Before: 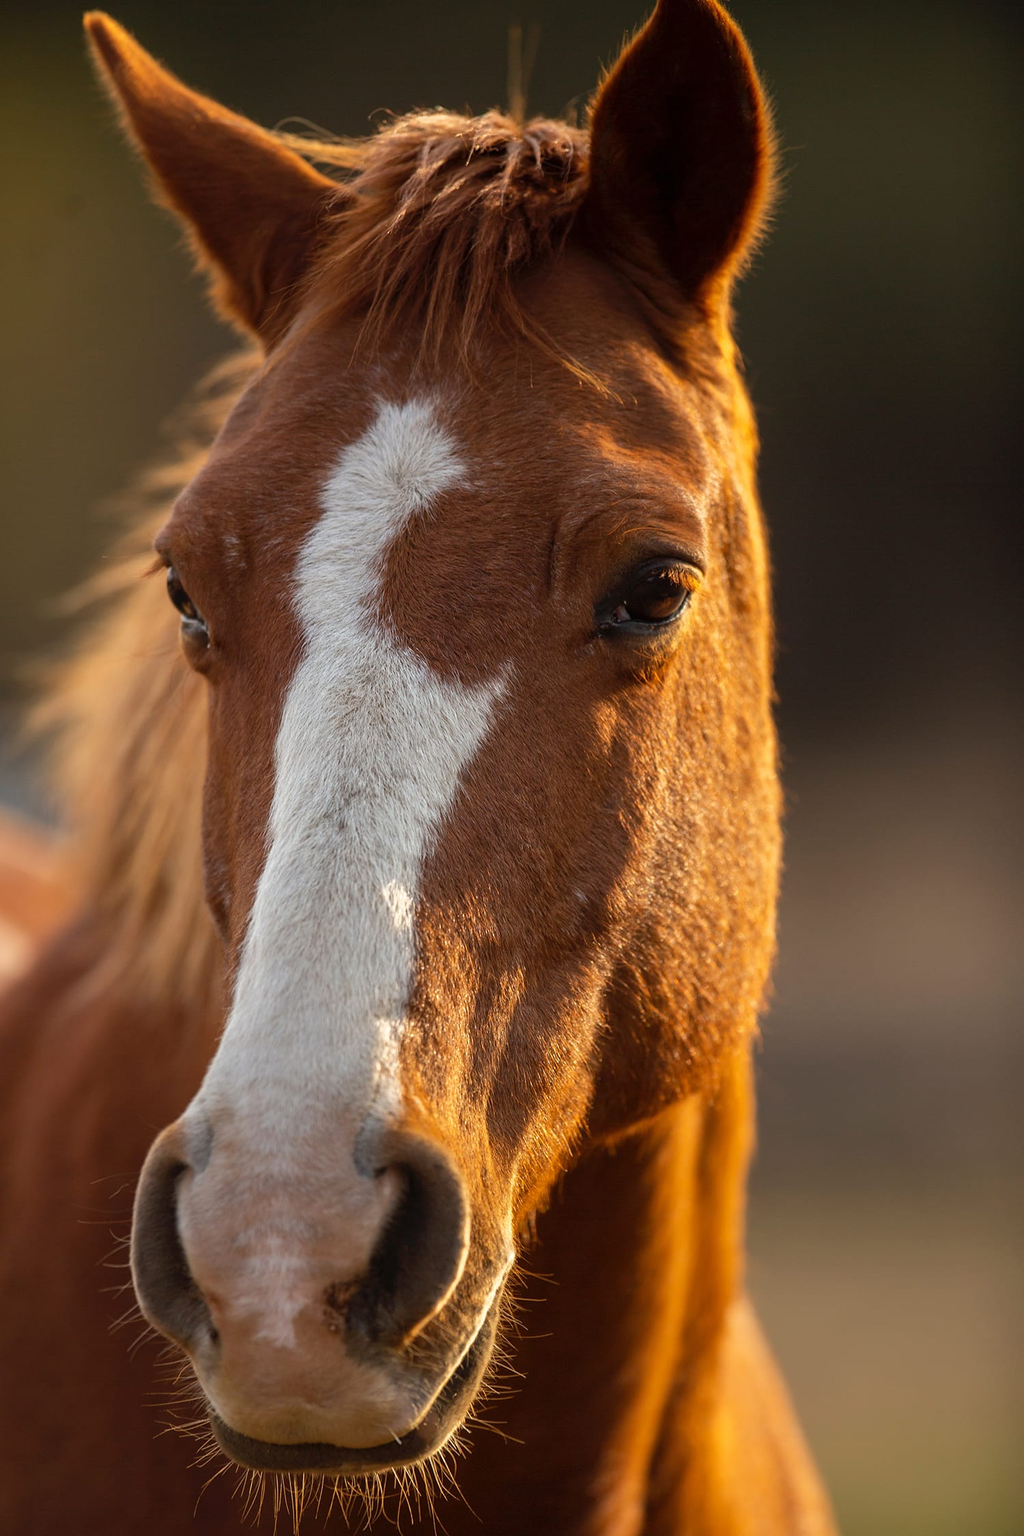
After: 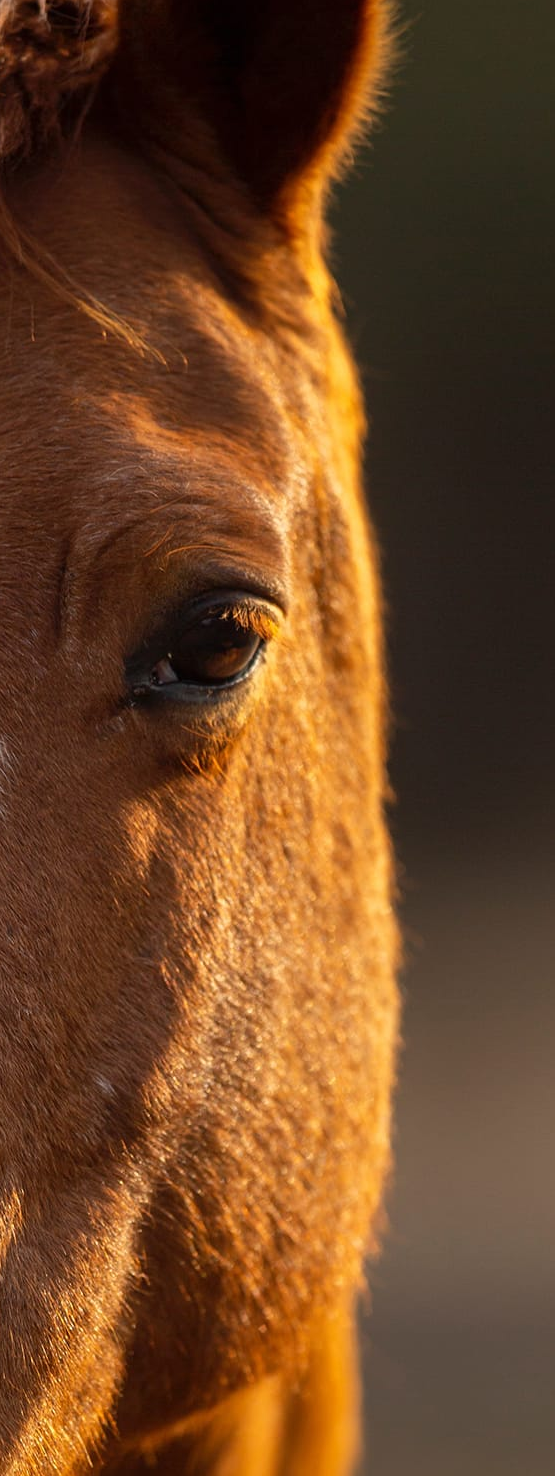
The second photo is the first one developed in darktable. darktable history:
crop and rotate: left 49.77%, top 10.121%, right 13.17%, bottom 24.249%
